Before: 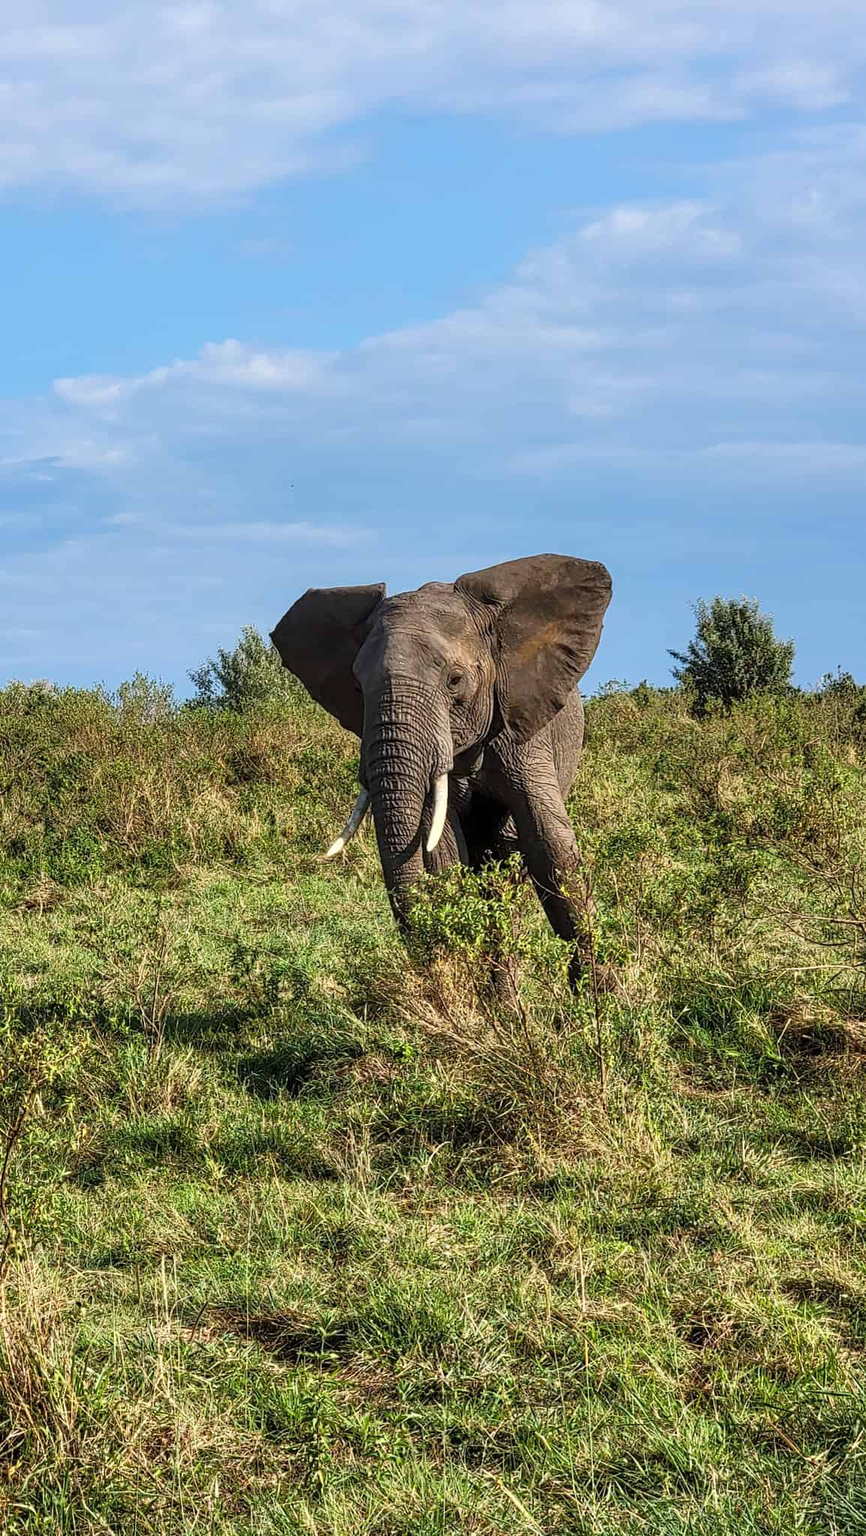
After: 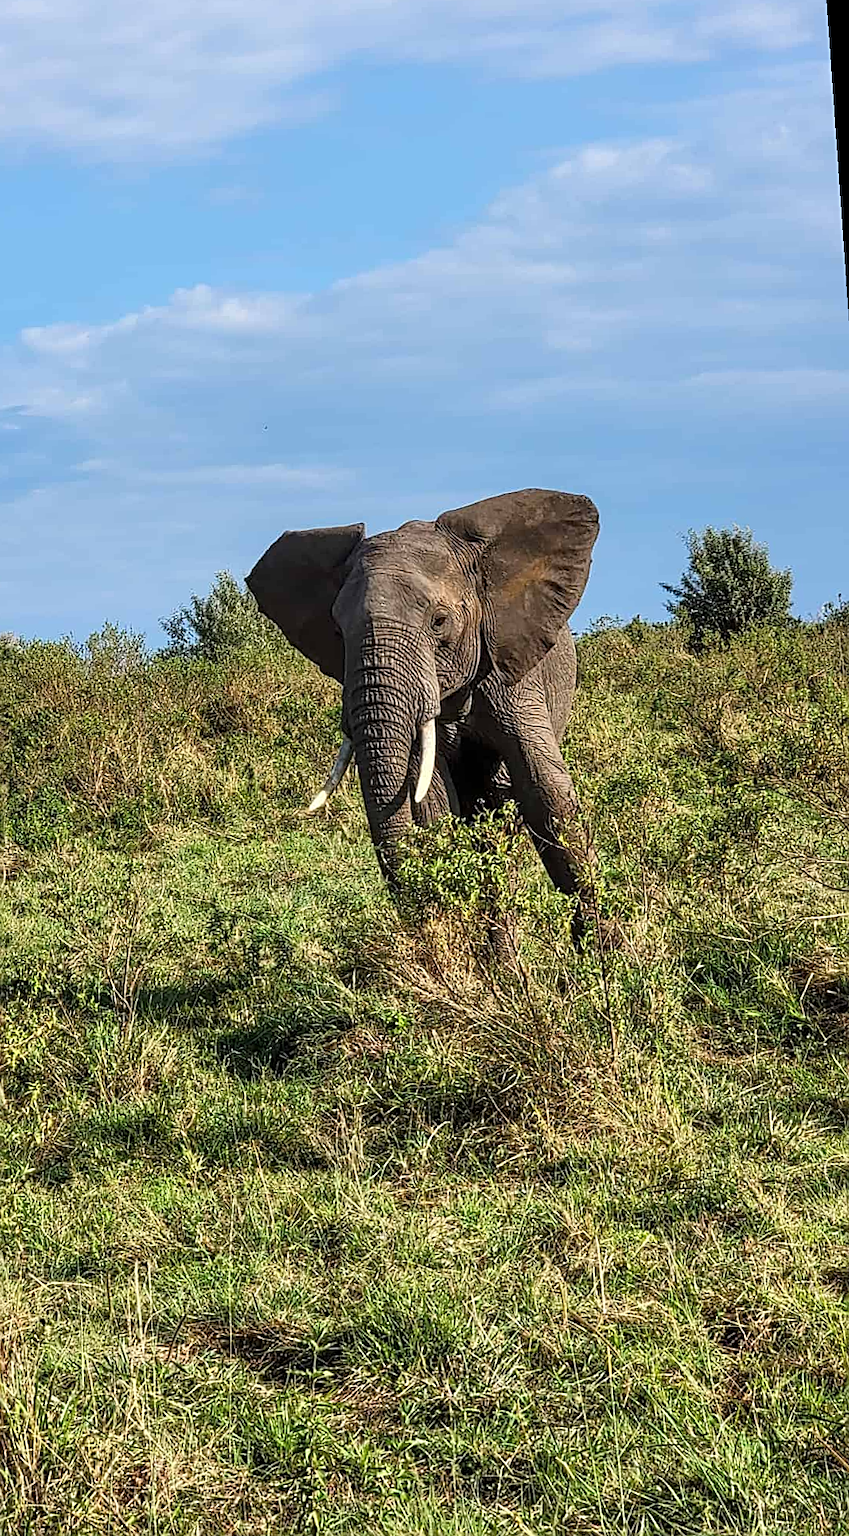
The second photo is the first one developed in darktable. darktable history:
rotate and perspective: rotation -1.68°, lens shift (vertical) -0.146, crop left 0.049, crop right 0.912, crop top 0.032, crop bottom 0.96
sharpen: on, module defaults
